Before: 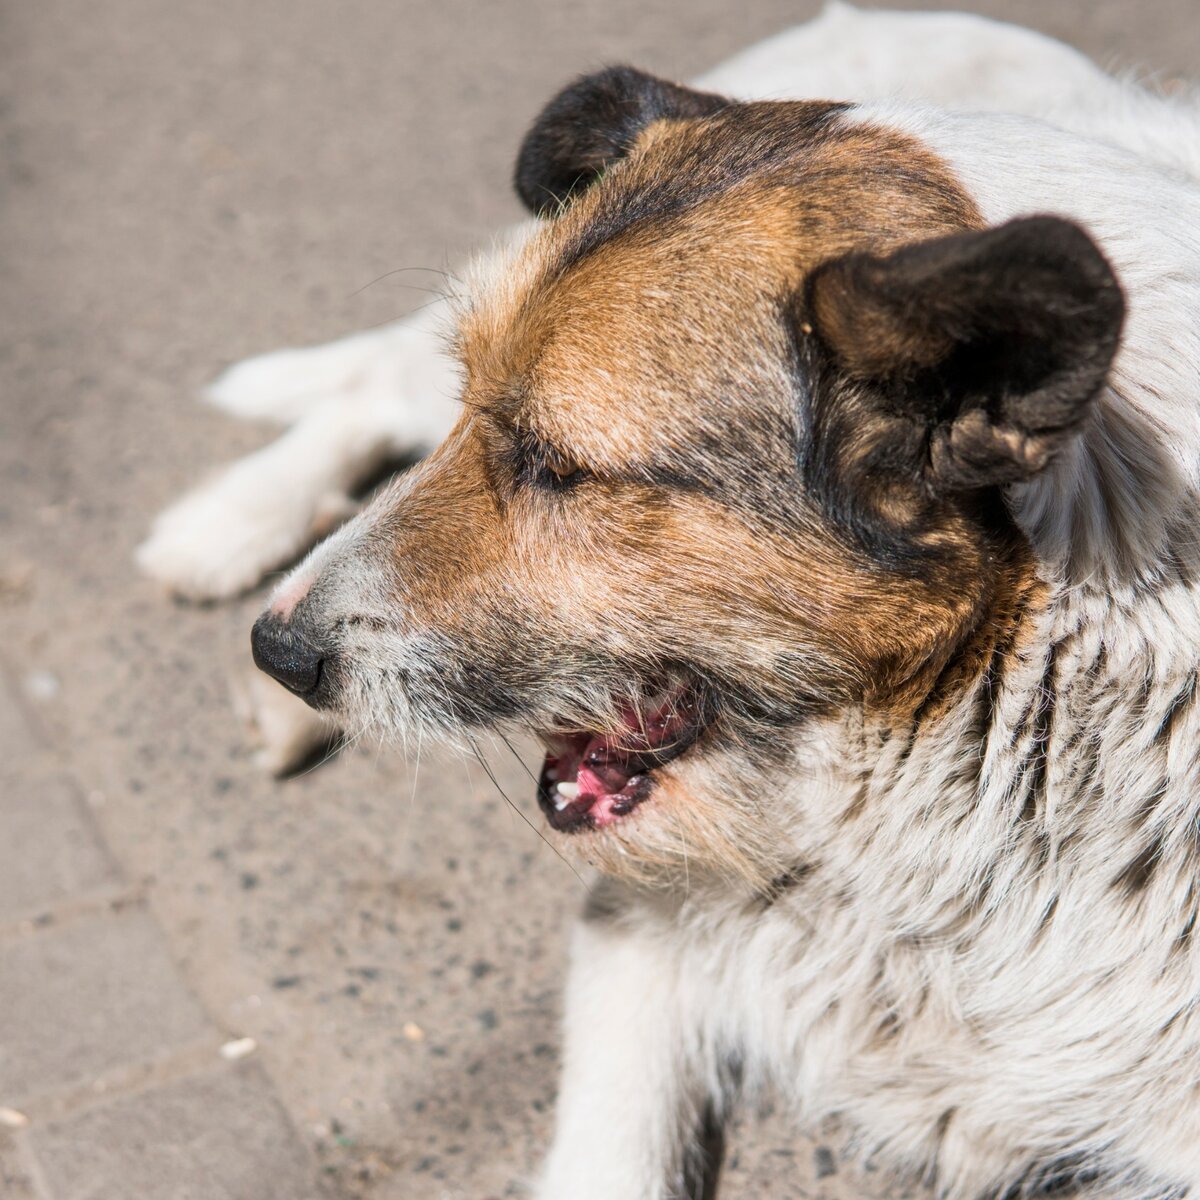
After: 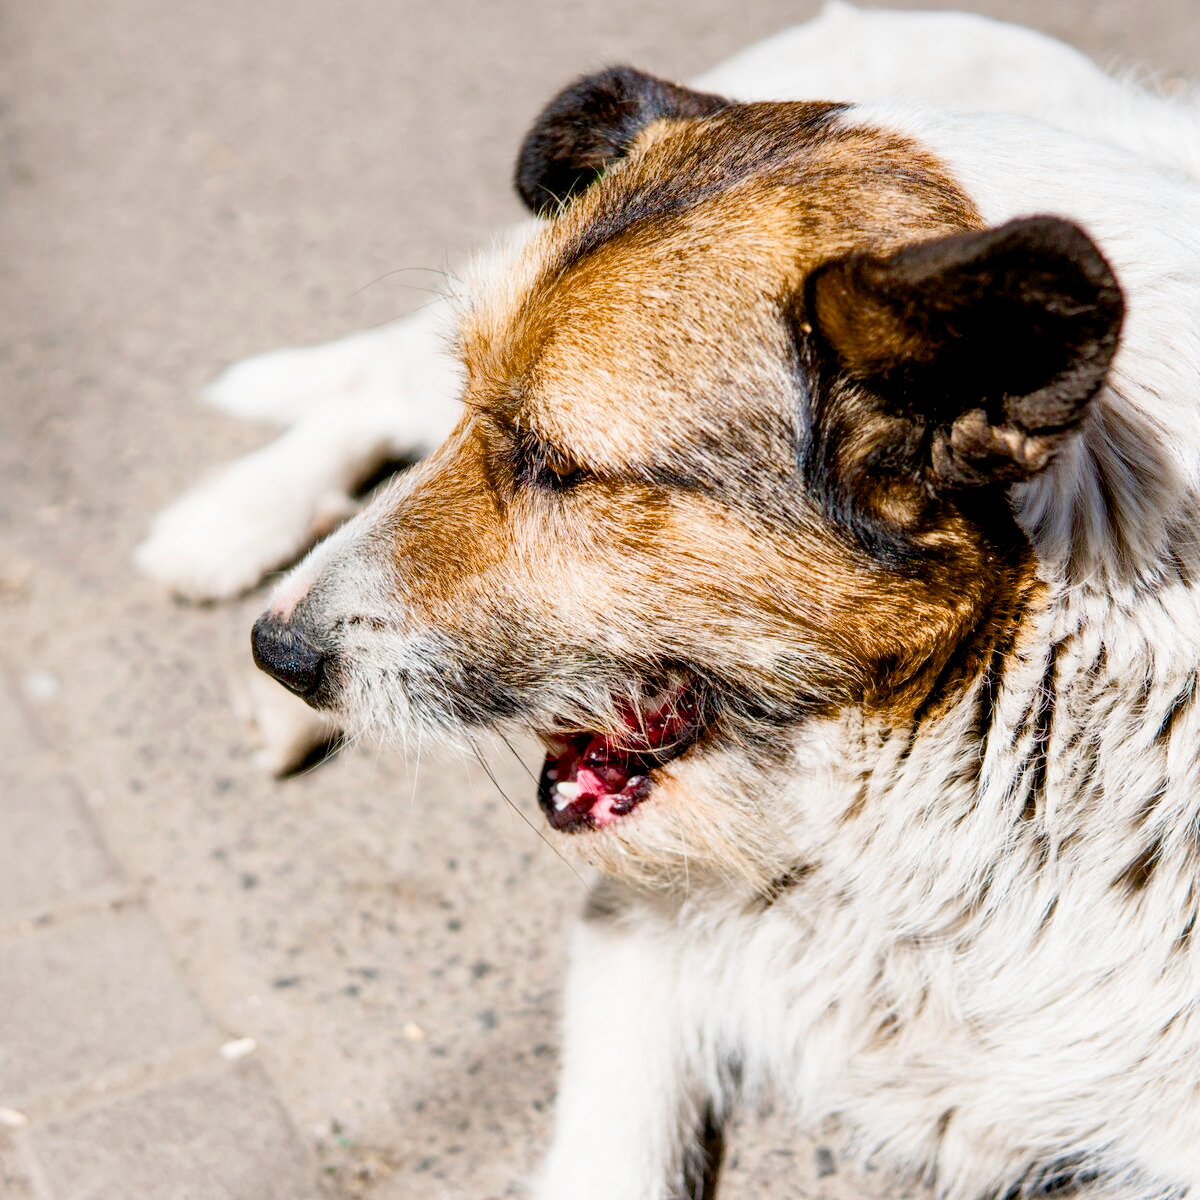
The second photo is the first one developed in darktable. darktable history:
color balance rgb: power › hue 60.25°, global offset › luminance -1.429%, perceptual saturation grading › global saturation 20%, perceptual saturation grading › highlights -24.915%, perceptual saturation grading › shadows 25.014%, perceptual brilliance grading › global brilliance 3.078%, saturation formula JzAzBz (2021)
tone curve: curves: ch0 [(0, 0) (0.004, 0.001) (0.133, 0.151) (0.325, 0.399) (0.475, 0.579) (0.832, 0.902) (1, 1)], preserve colors none
